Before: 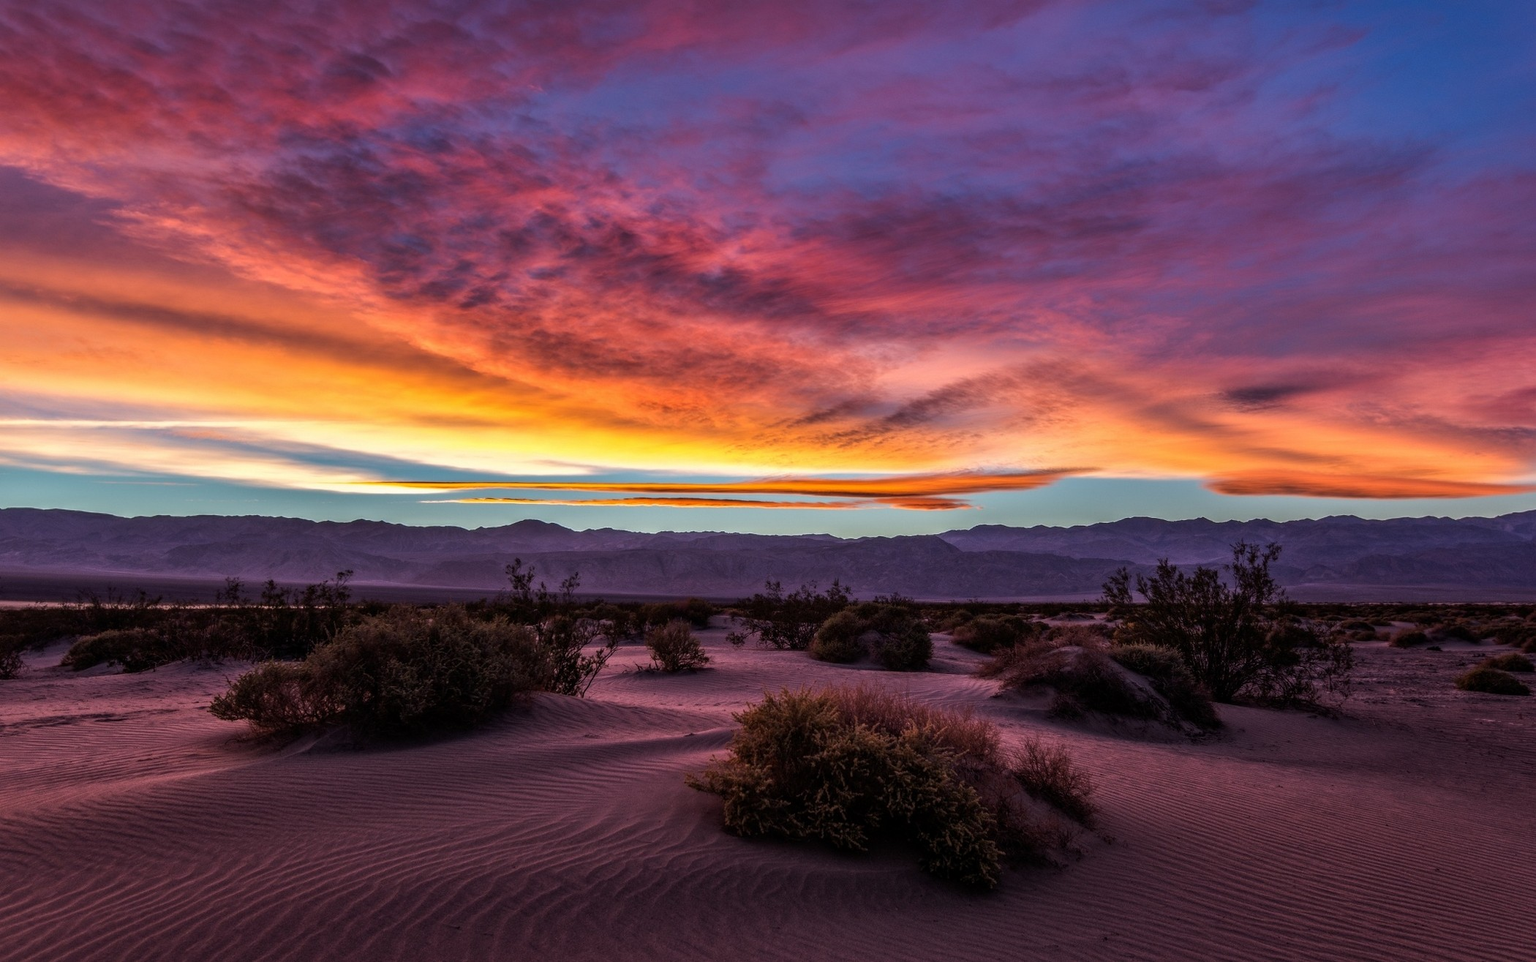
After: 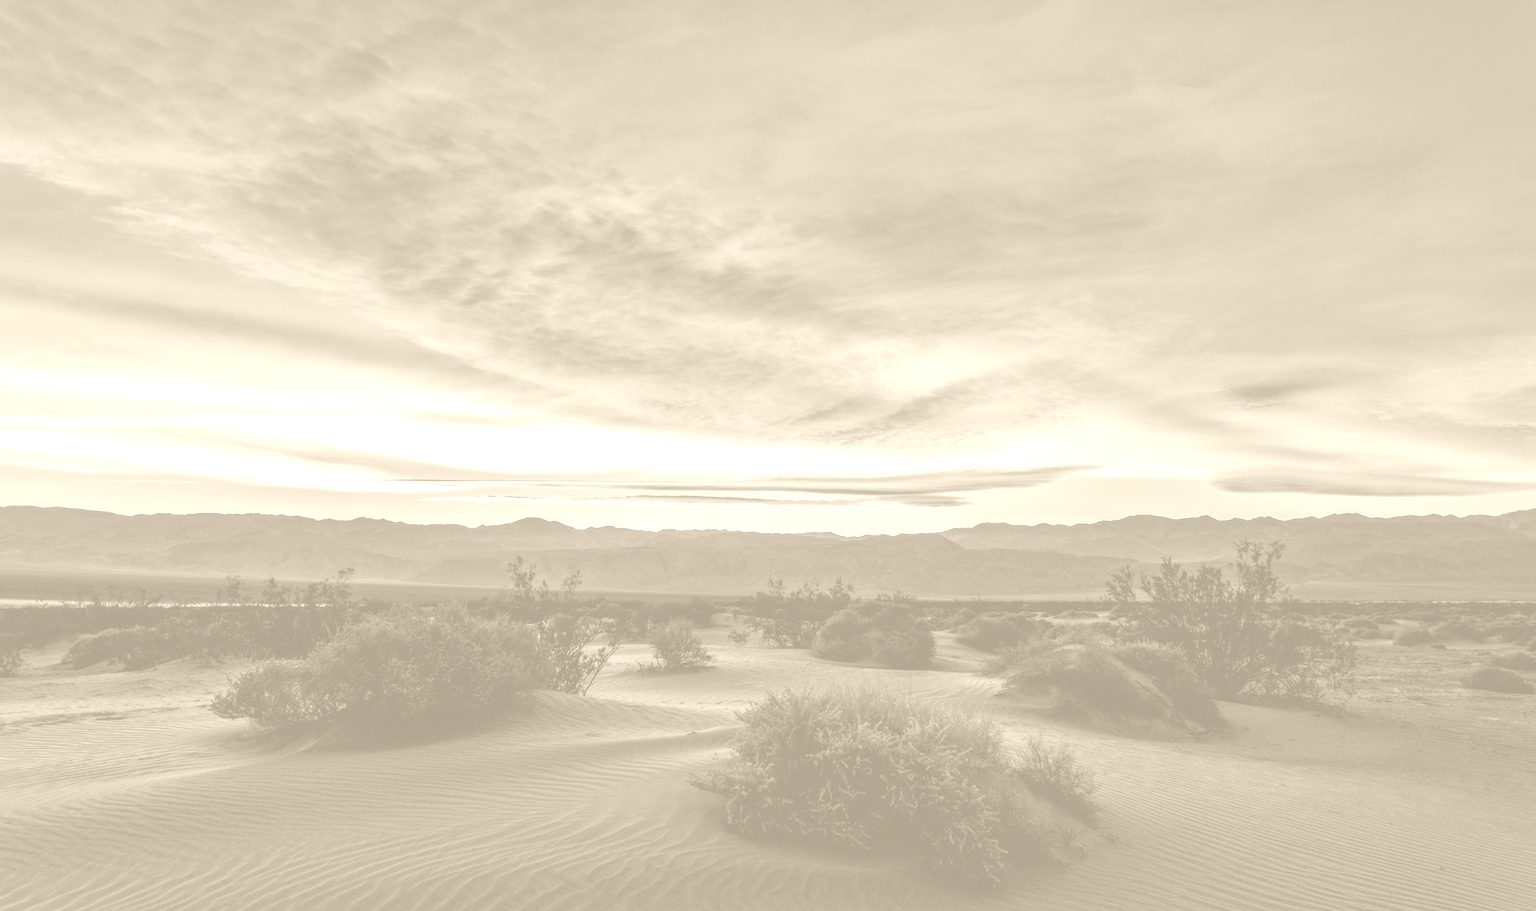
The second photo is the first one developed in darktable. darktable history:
color zones: curves: ch0 [(0, 0.5) (0.125, 0.4) (0.25, 0.5) (0.375, 0.4) (0.5, 0.4) (0.625, 0.35) (0.75, 0.35) (0.875, 0.5)]; ch1 [(0, 0.35) (0.125, 0.45) (0.25, 0.35) (0.375, 0.35) (0.5, 0.35) (0.625, 0.35) (0.75, 0.45) (0.875, 0.35)]; ch2 [(0, 0.6) (0.125, 0.5) (0.25, 0.5) (0.375, 0.6) (0.5, 0.6) (0.625, 0.5) (0.75, 0.5) (0.875, 0.5)]
crop: top 0.448%, right 0.264%, bottom 5.045%
colorize: hue 36°, saturation 71%, lightness 80.79%
color correction: saturation 0.8
